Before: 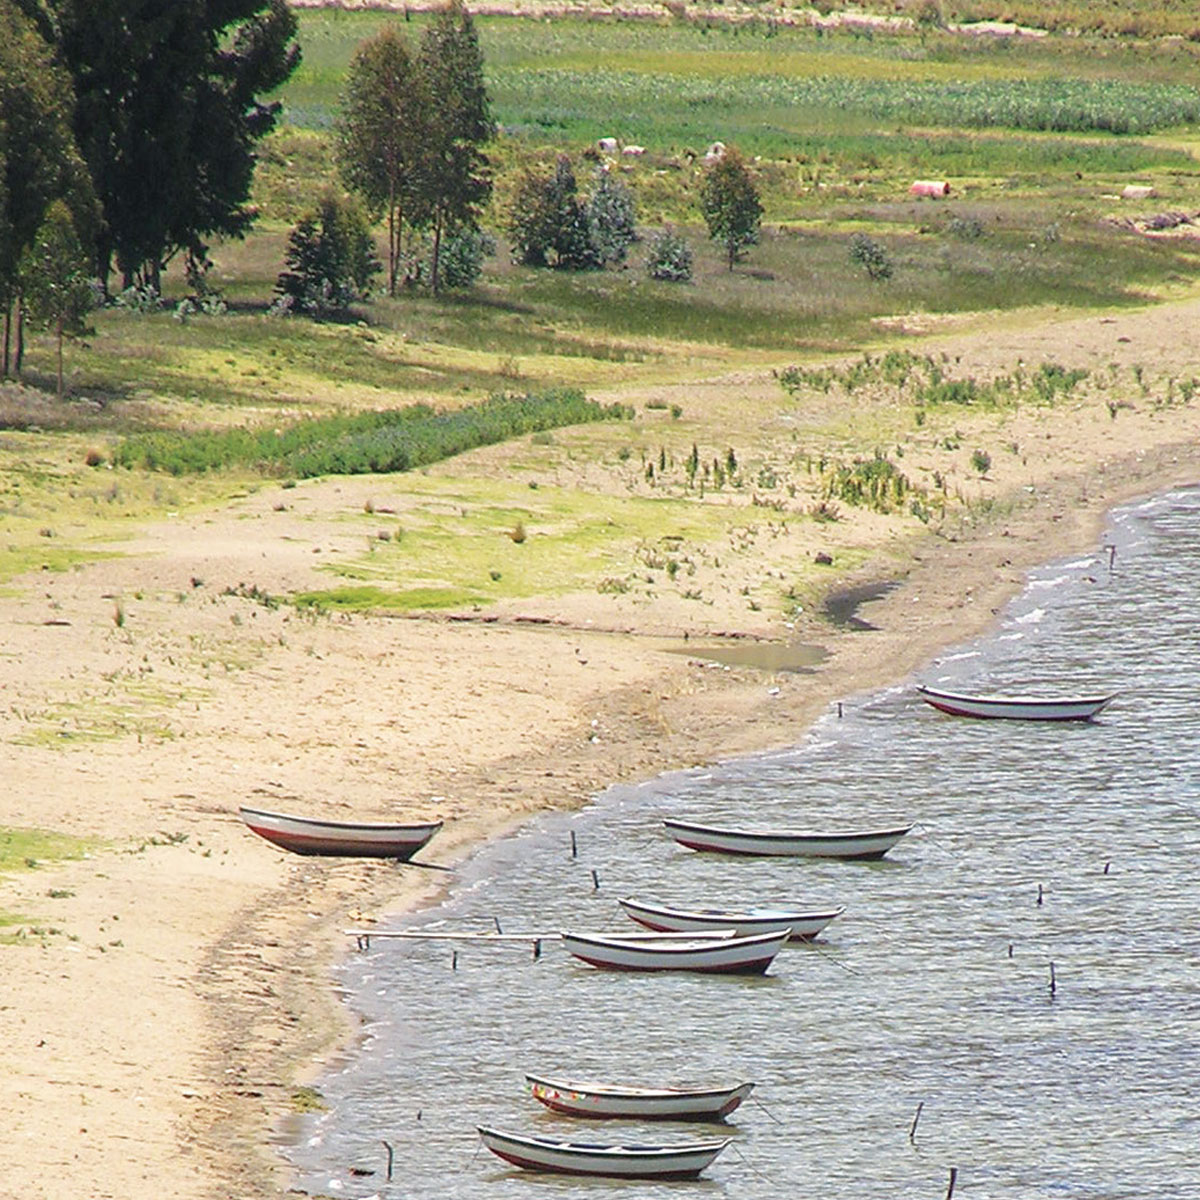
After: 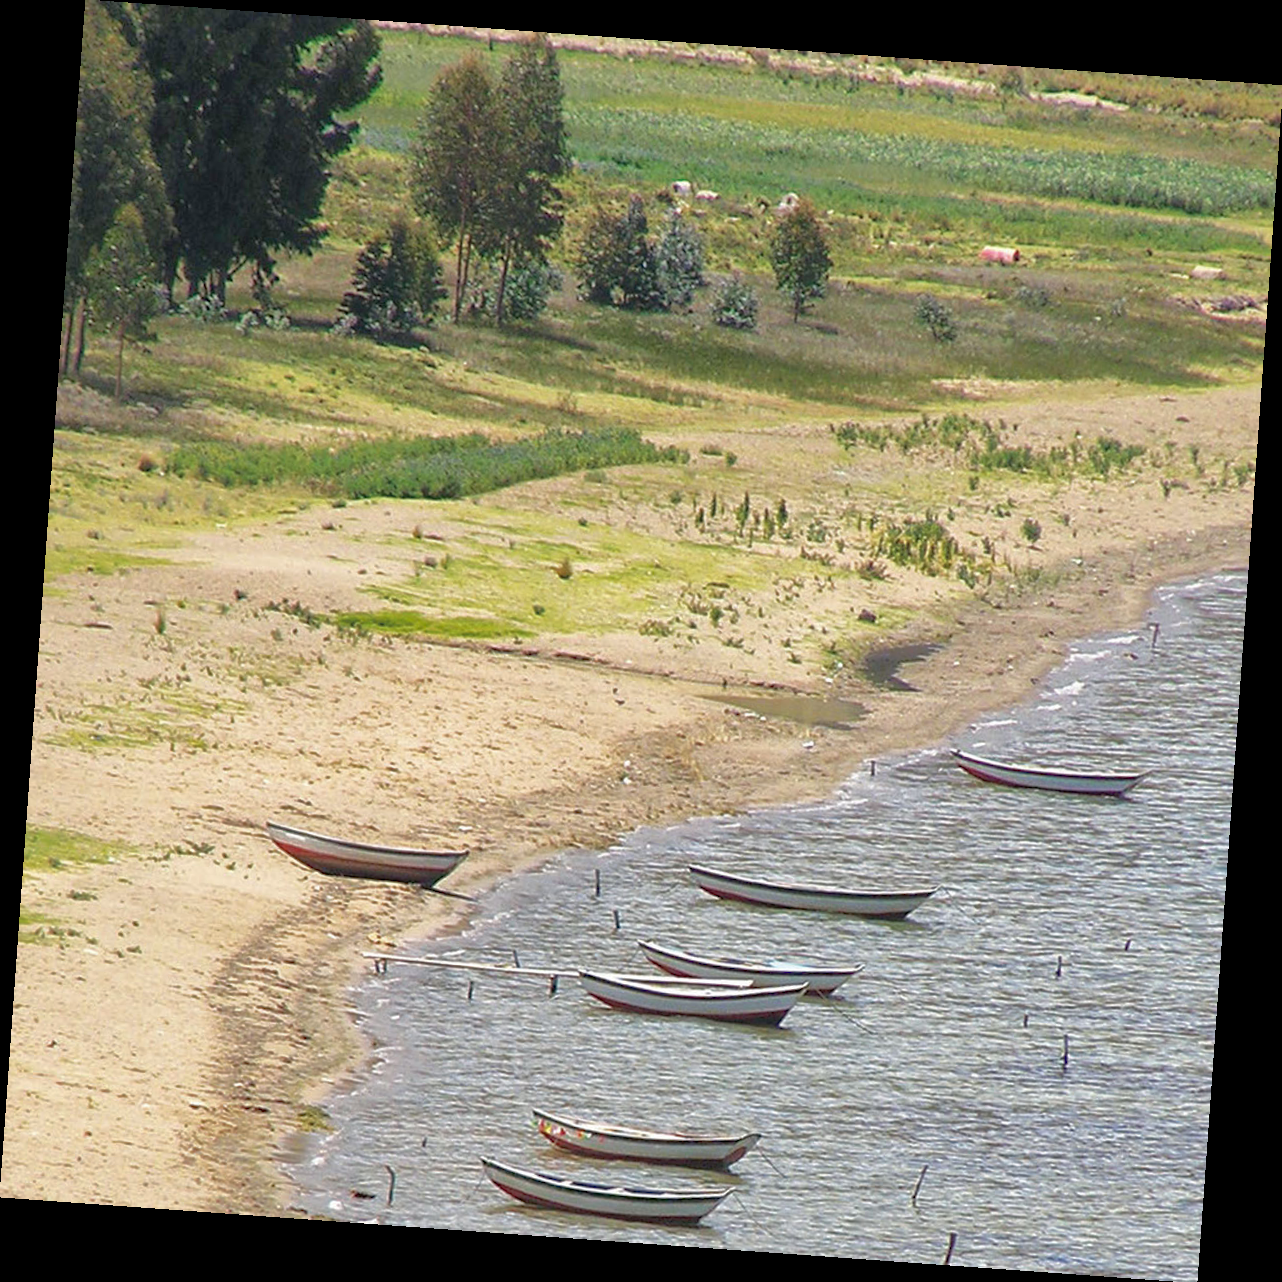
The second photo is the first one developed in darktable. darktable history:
shadows and highlights: on, module defaults
rotate and perspective: rotation 4.1°, automatic cropping off
